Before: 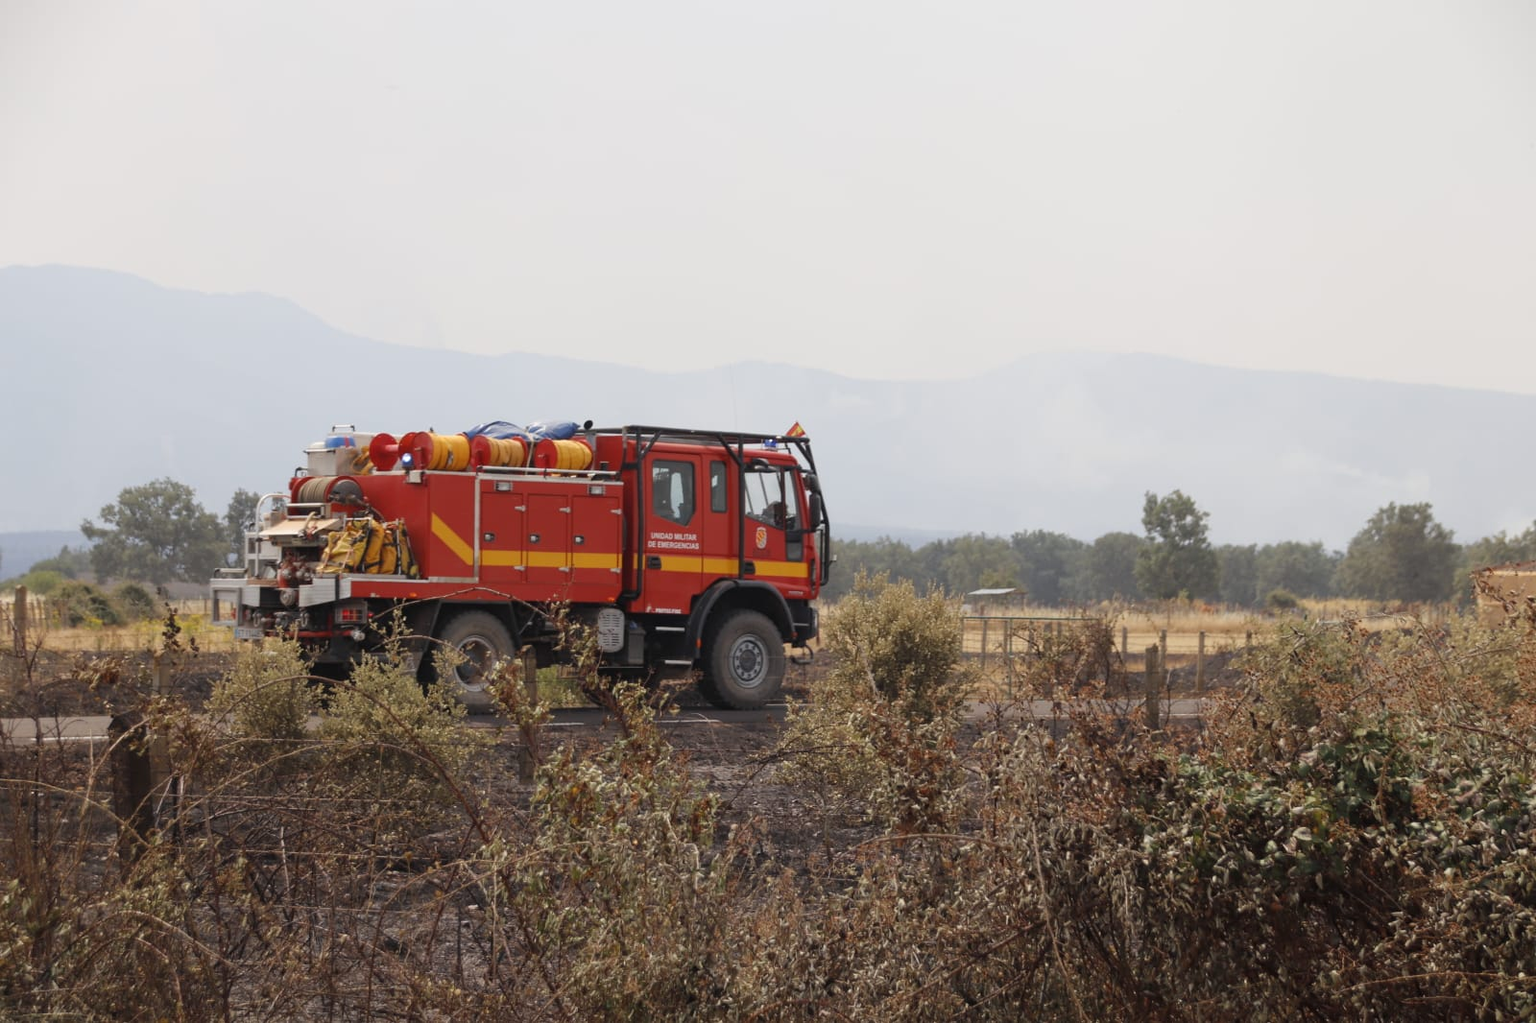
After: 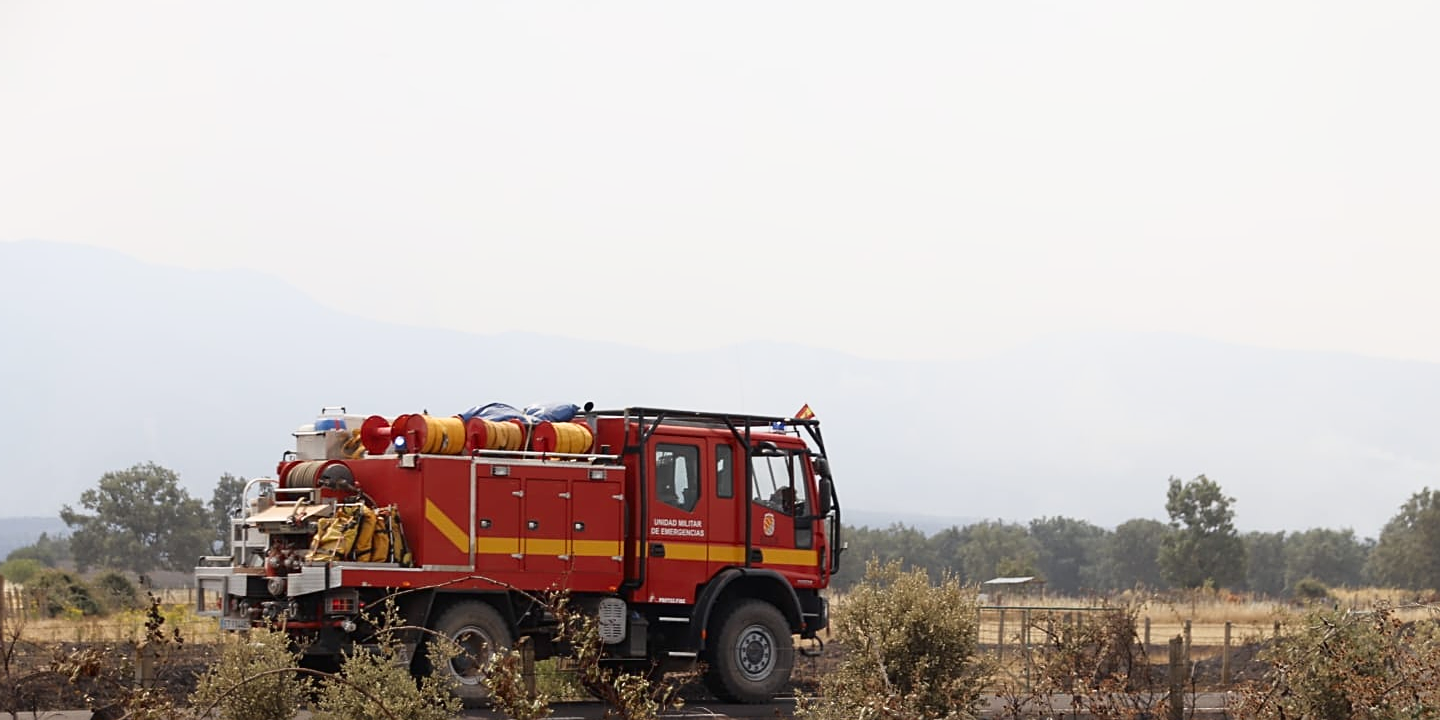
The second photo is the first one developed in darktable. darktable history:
sharpen: on, module defaults
crop: left 1.509%, top 3.452%, right 7.696%, bottom 28.452%
shadows and highlights: shadows -62.32, white point adjustment -5.22, highlights 61.59
